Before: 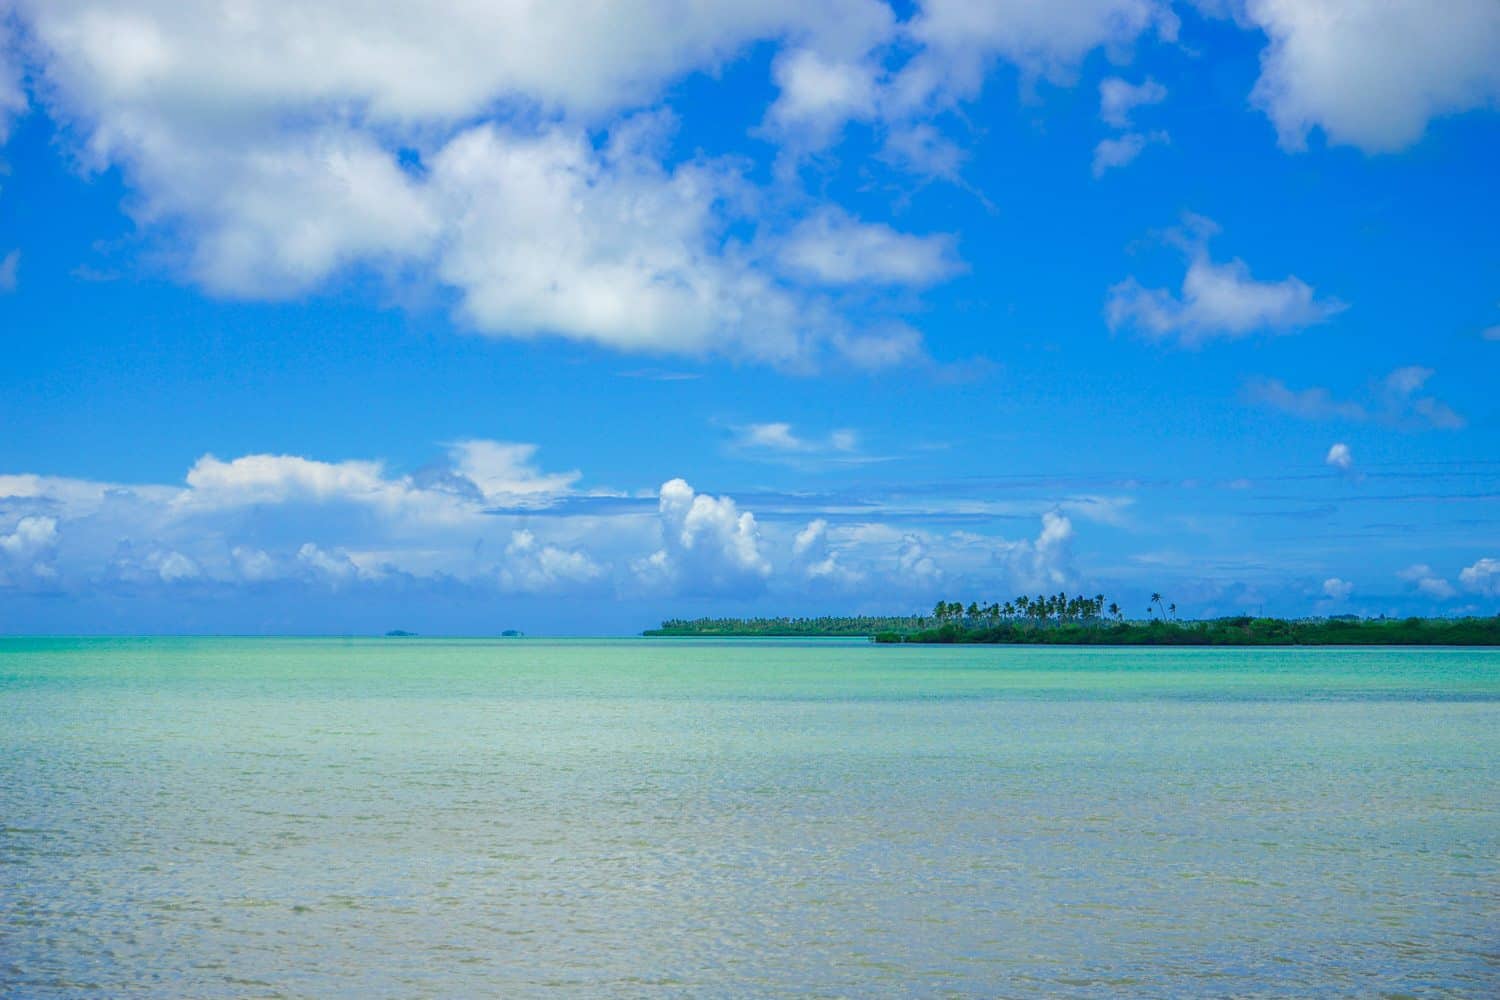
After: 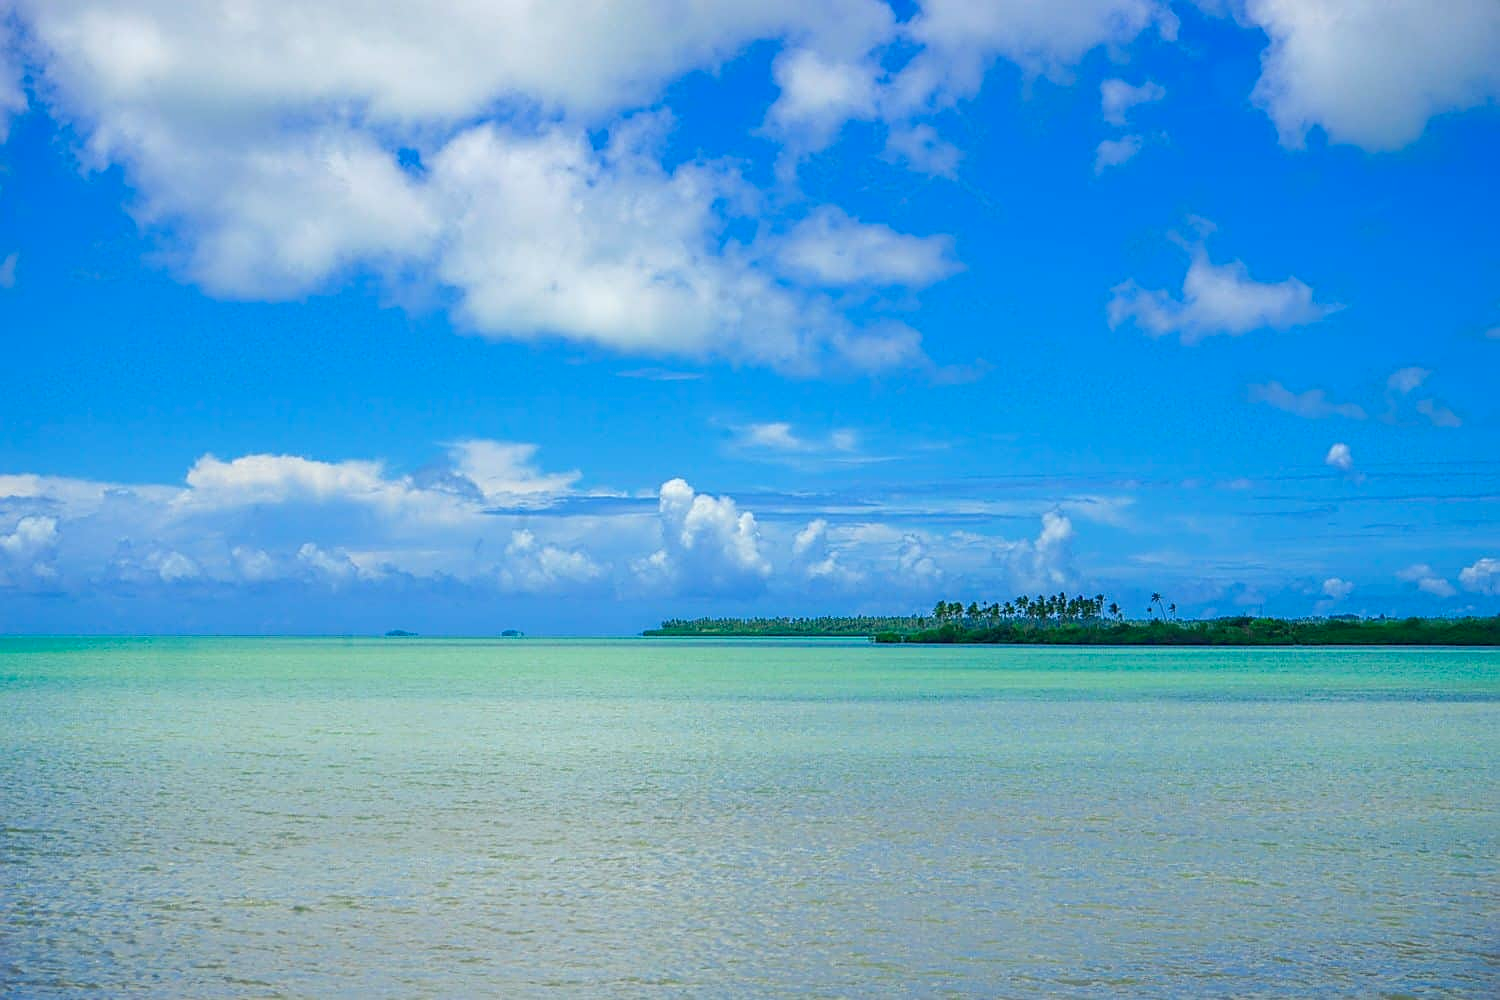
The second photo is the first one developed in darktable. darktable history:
sharpen: on, module defaults
contrast brightness saturation: contrast 0.04, saturation 0.07
